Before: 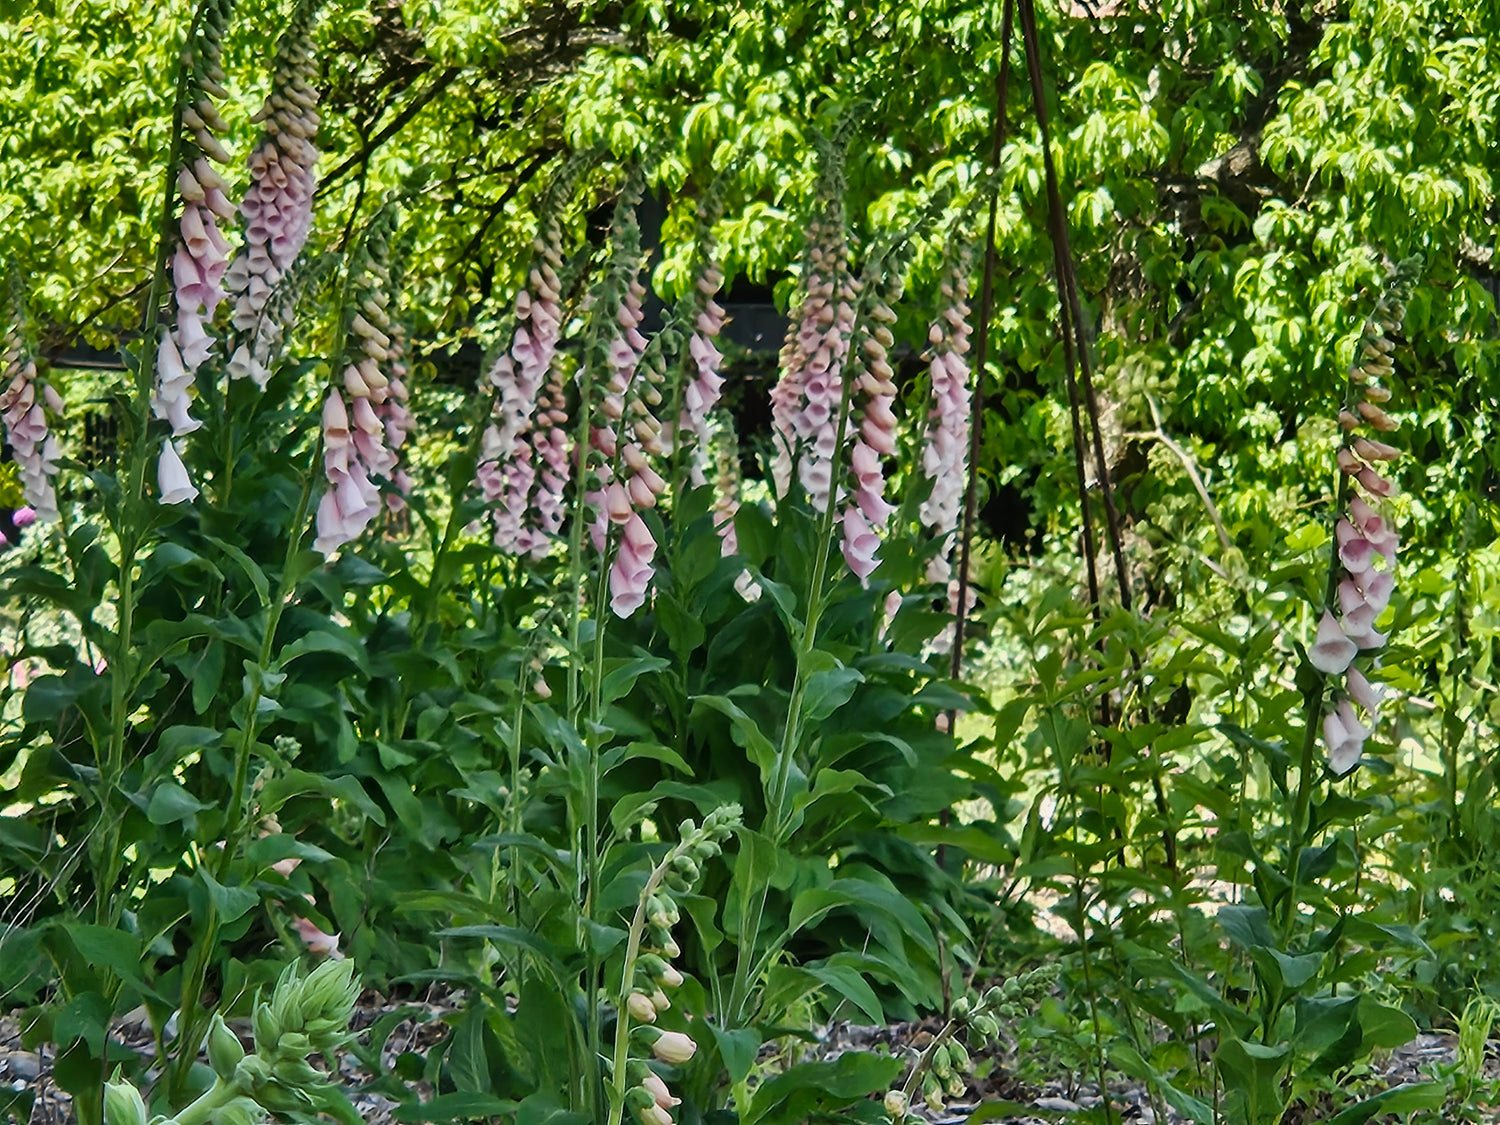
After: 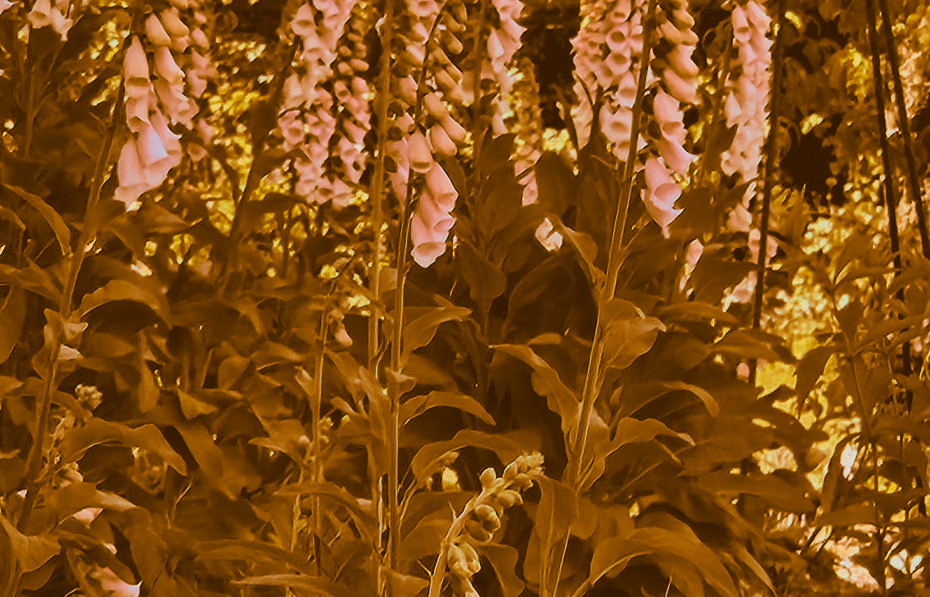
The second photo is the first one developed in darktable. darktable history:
crop: left 13.312%, top 31.28%, right 24.627%, bottom 15.582%
contrast brightness saturation: contrast -0.19, saturation 0.19
split-toning: shadows › hue 26°, shadows › saturation 0.92, highlights › hue 40°, highlights › saturation 0.92, balance -63, compress 0%
color contrast: green-magenta contrast 1.2, blue-yellow contrast 1.2
